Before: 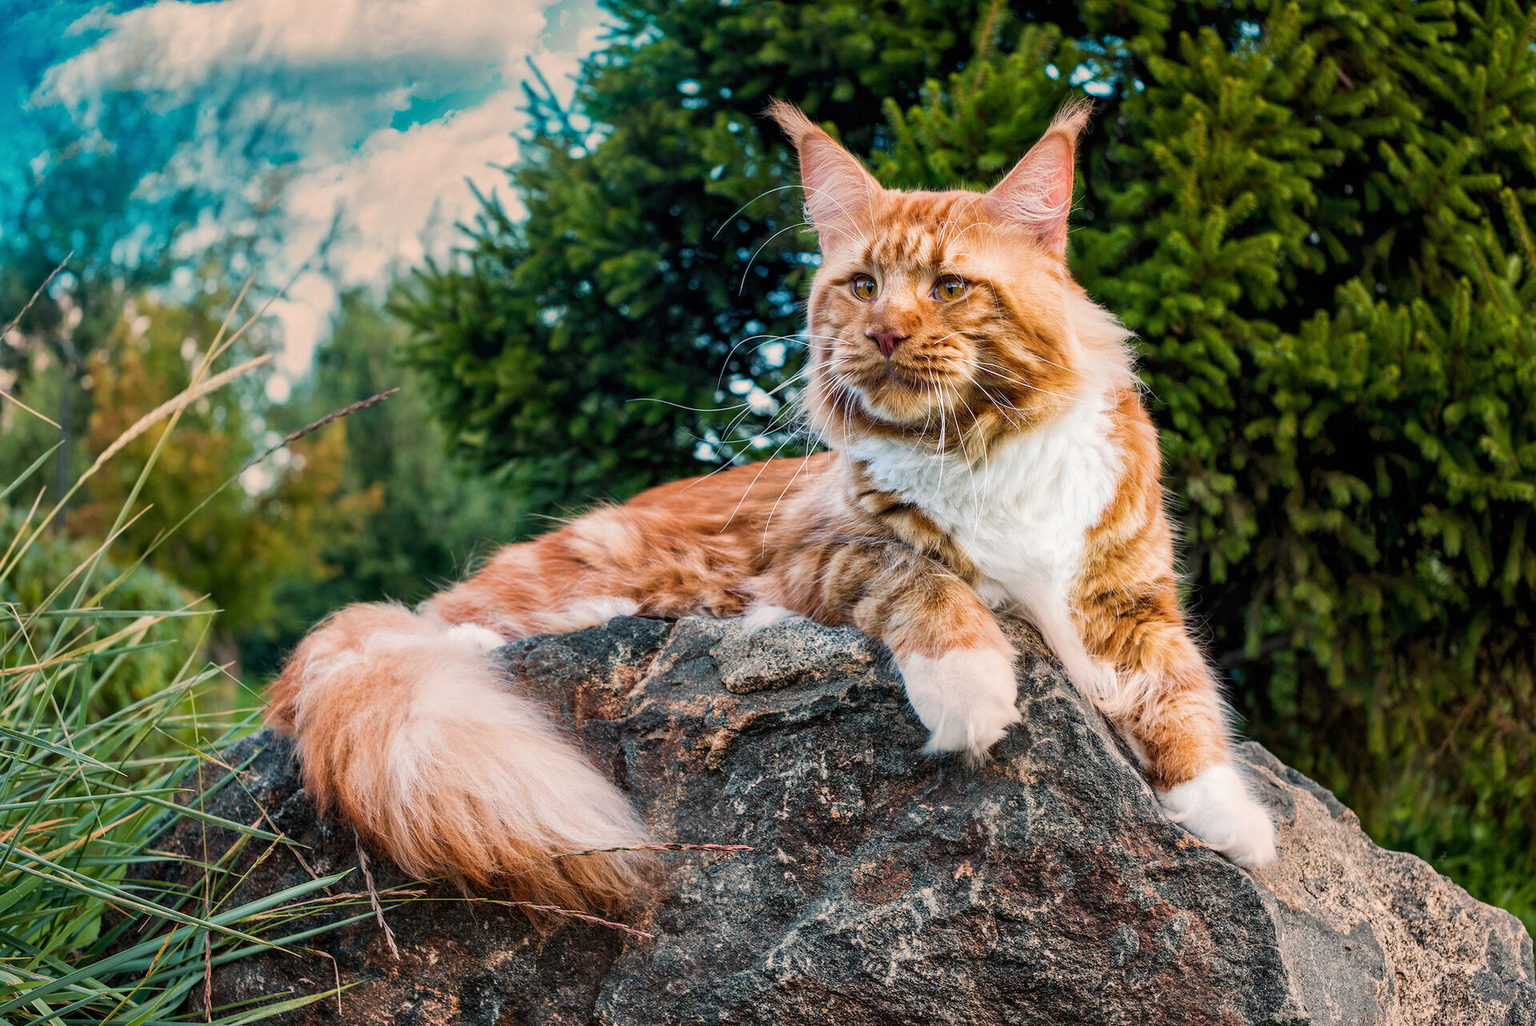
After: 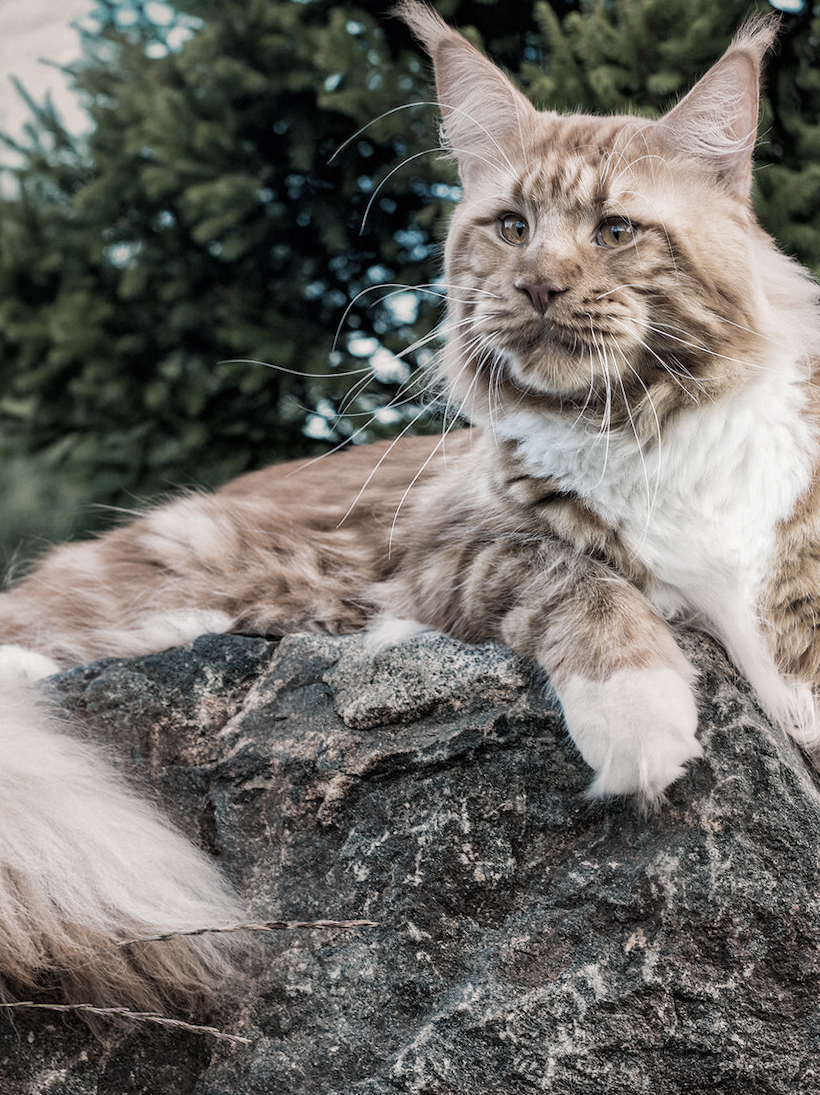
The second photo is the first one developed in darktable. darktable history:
rotate and perspective: rotation -0.013°, lens shift (vertical) -0.027, lens shift (horizontal) 0.178, crop left 0.016, crop right 0.989, crop top 0.082, crop bottom 0.918
crop: left 33.452%, top 6.025%, right 23.155%
color zones: curves: ch1 [(0.238, 0.163) (0.476, 0.2) (0.733, 0.322) (0.848, 0.134)]
